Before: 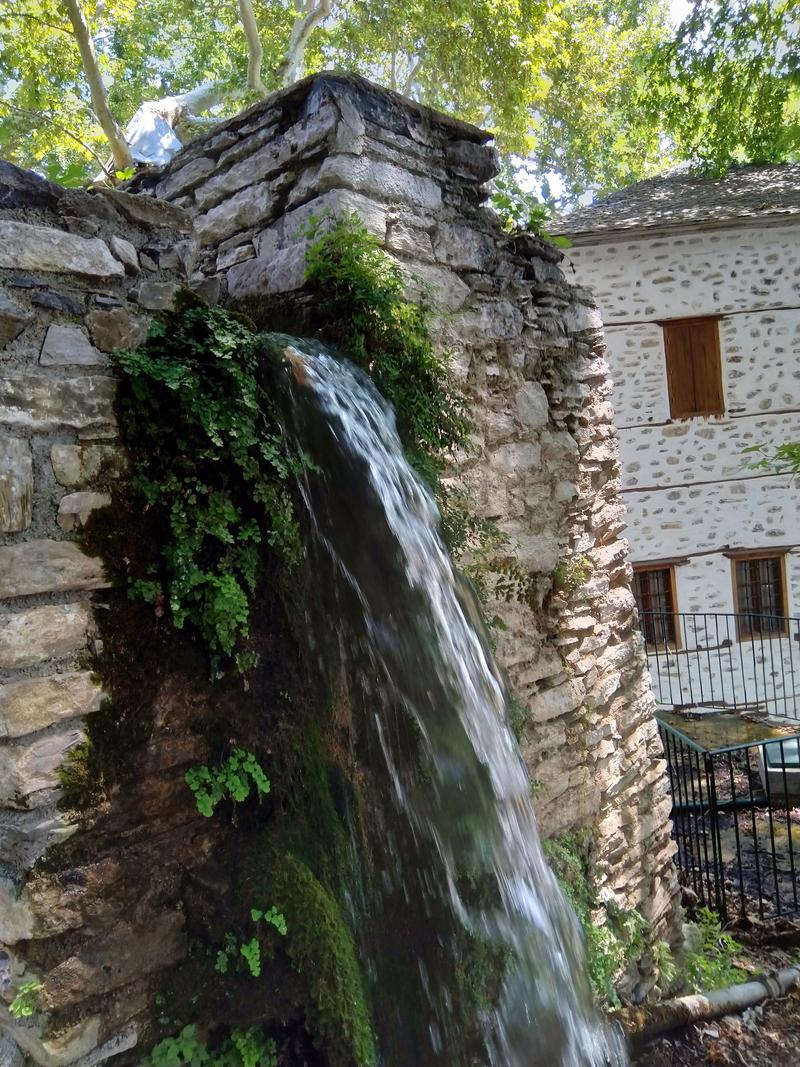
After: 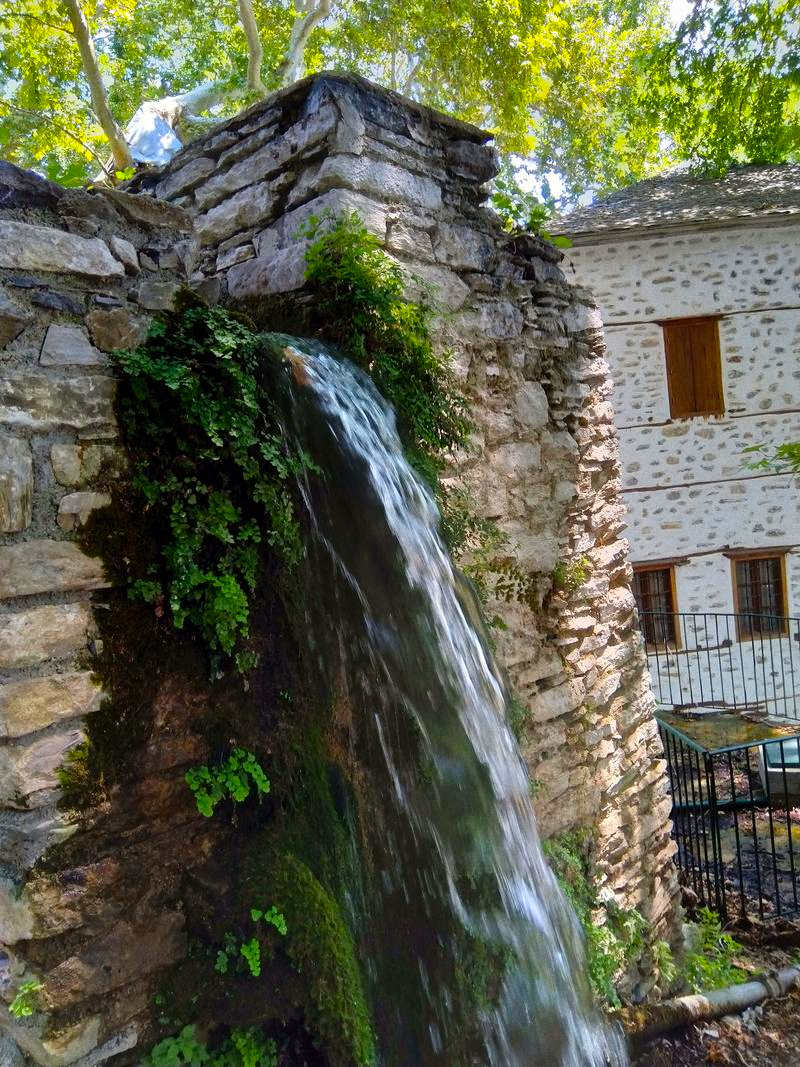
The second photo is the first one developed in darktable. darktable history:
color balance rgb: perceptual saturation grading › global saturation 30%, global vibrance 20%
grain: coarseness 0.09 ISO
